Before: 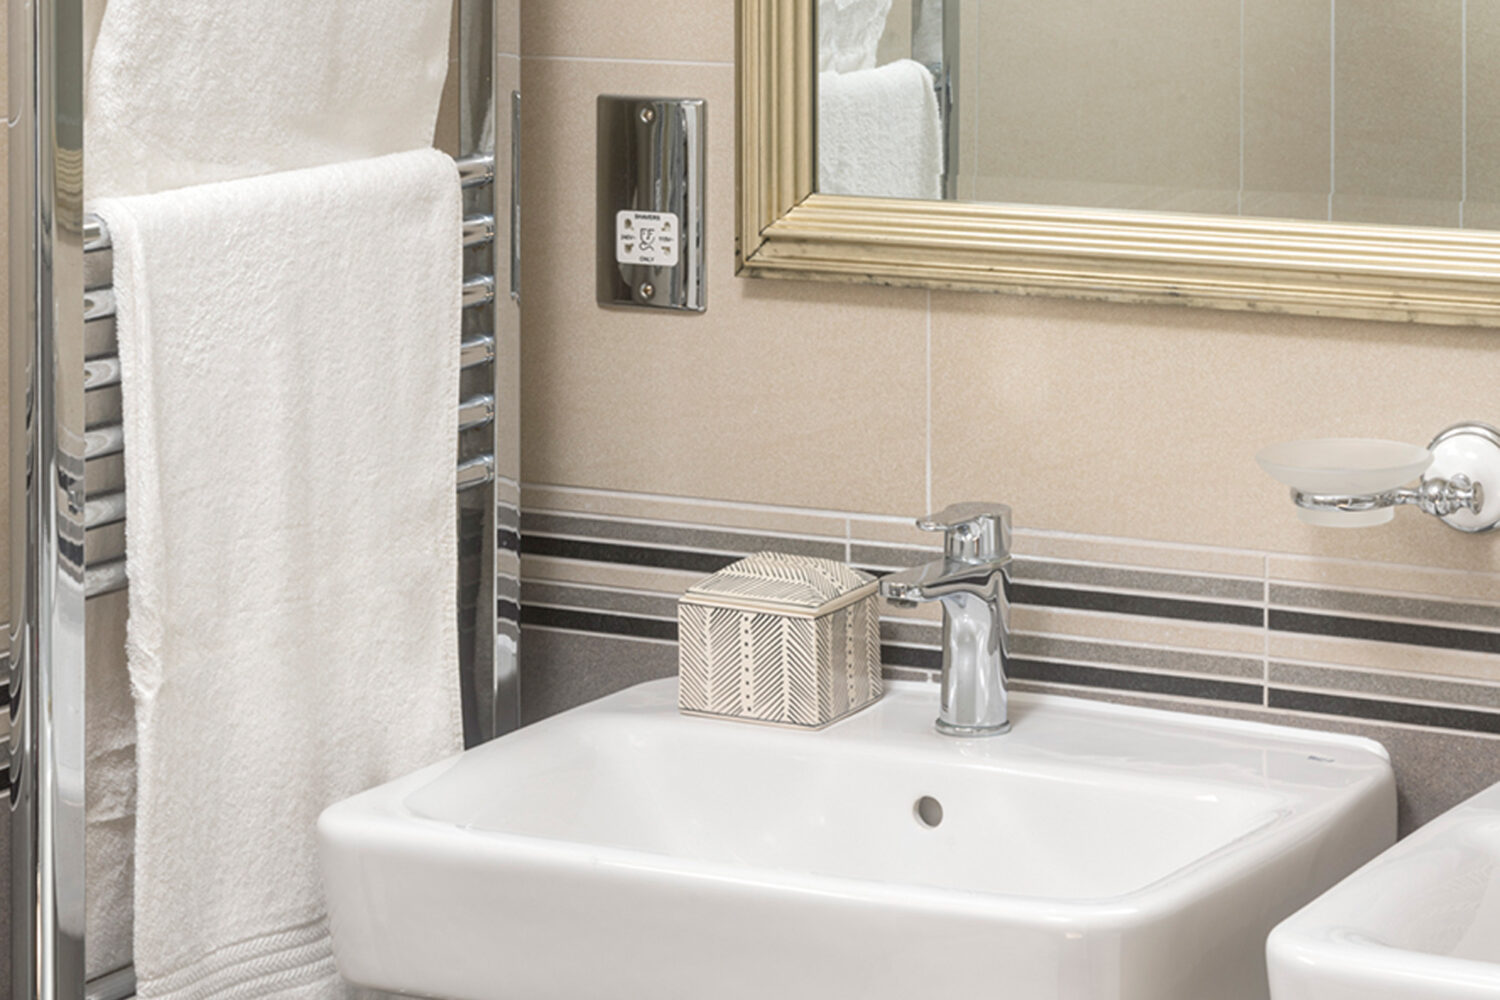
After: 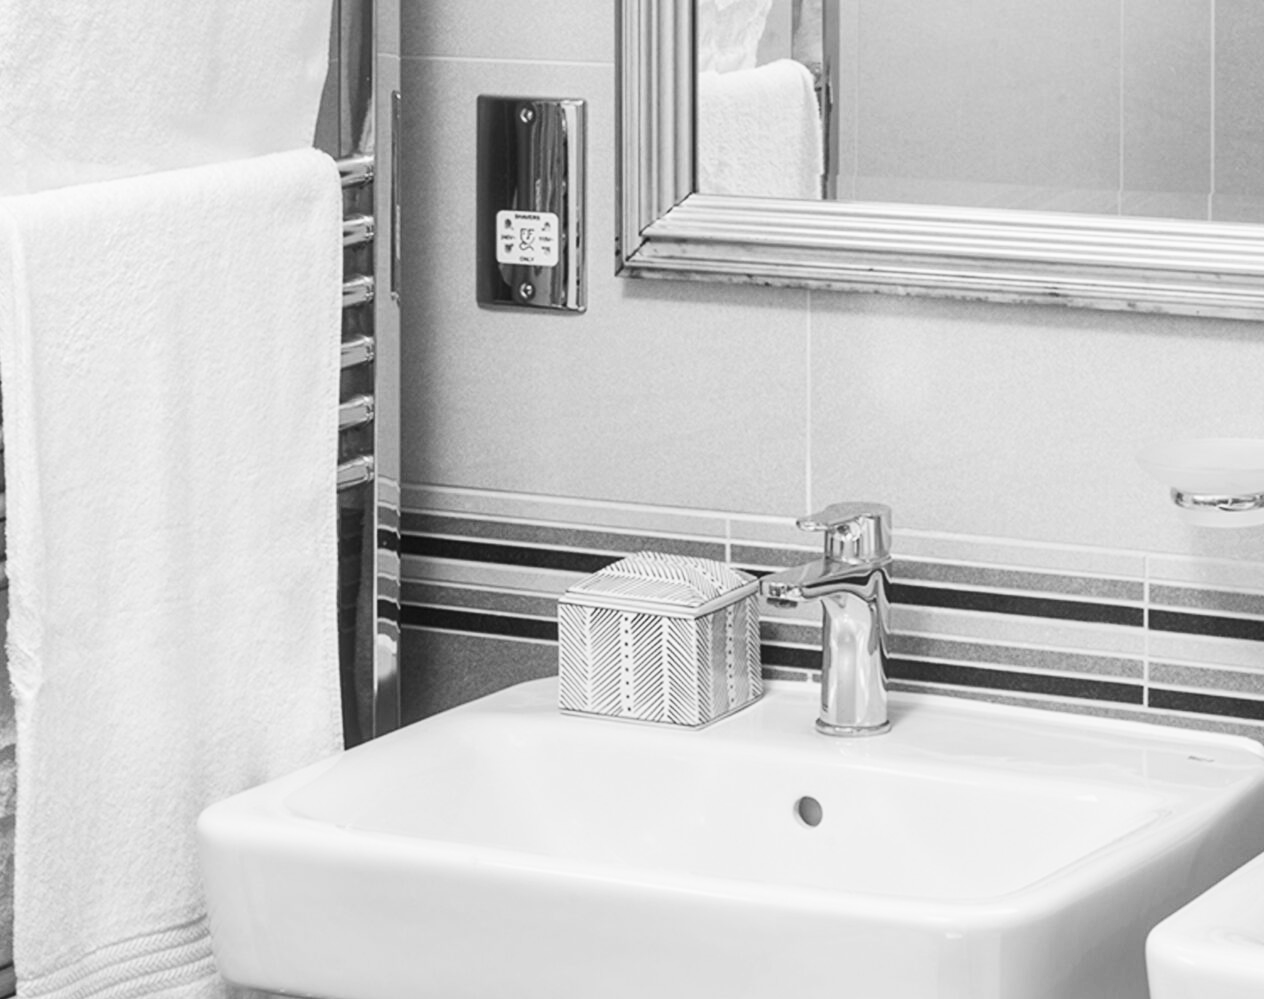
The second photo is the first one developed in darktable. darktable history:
contrast brightness saturation: contrast 0.26, brightness 0.02, saturation 0.87
crop: left 8.026%, right 7.374%
monochrome: a 32, b 64, size 2.3
